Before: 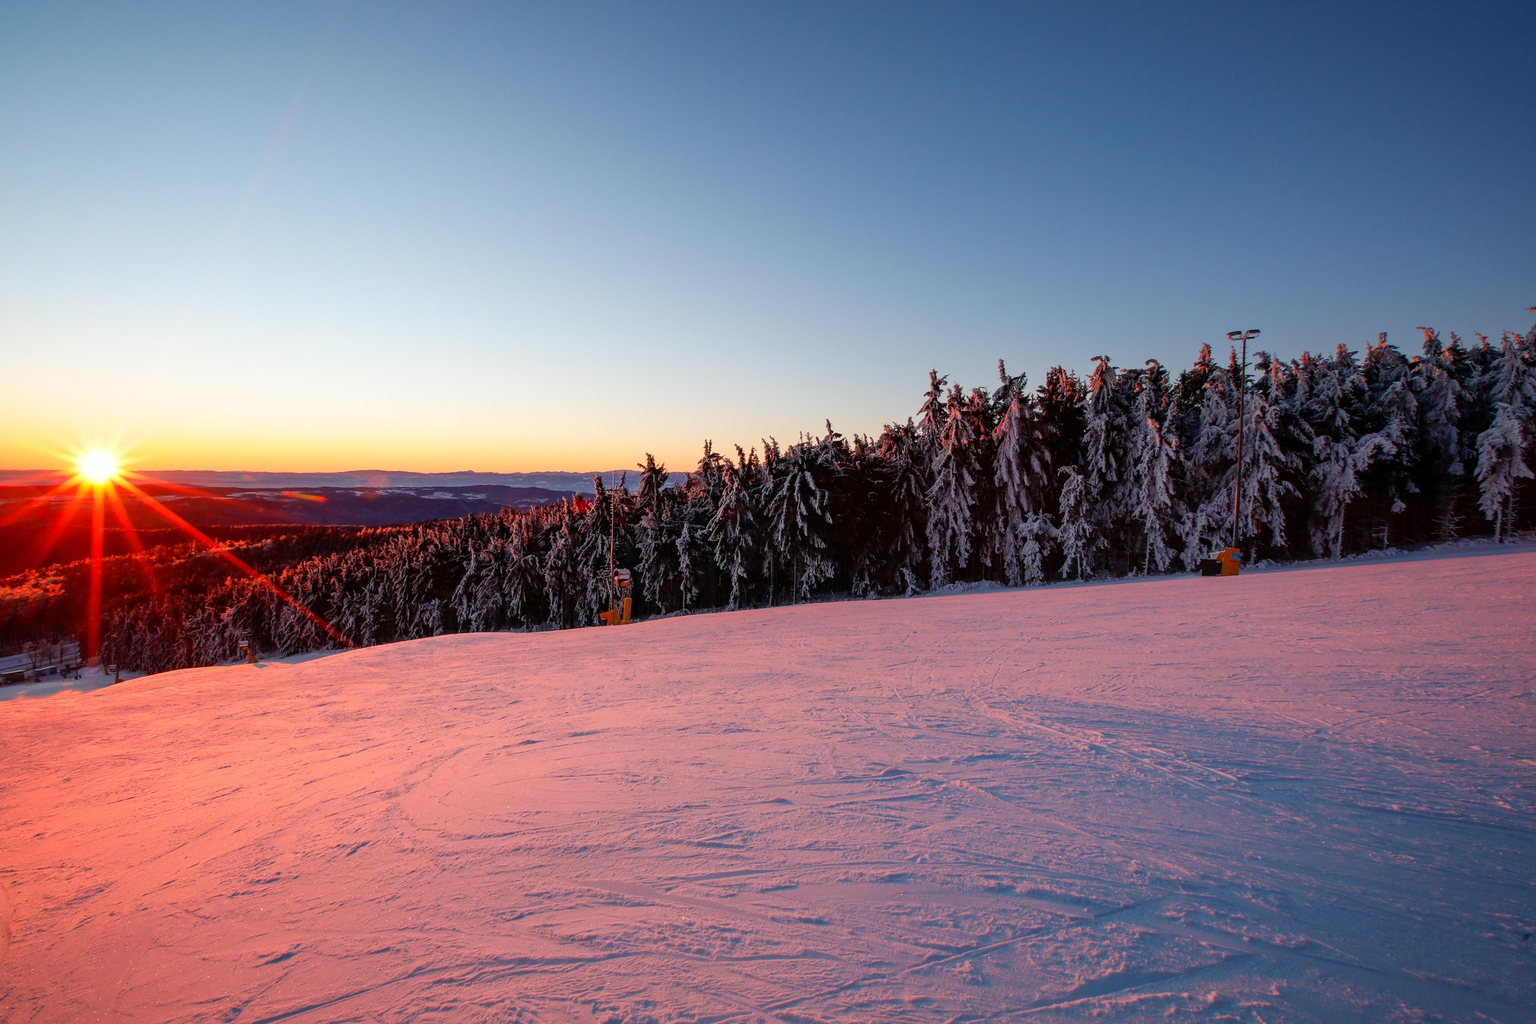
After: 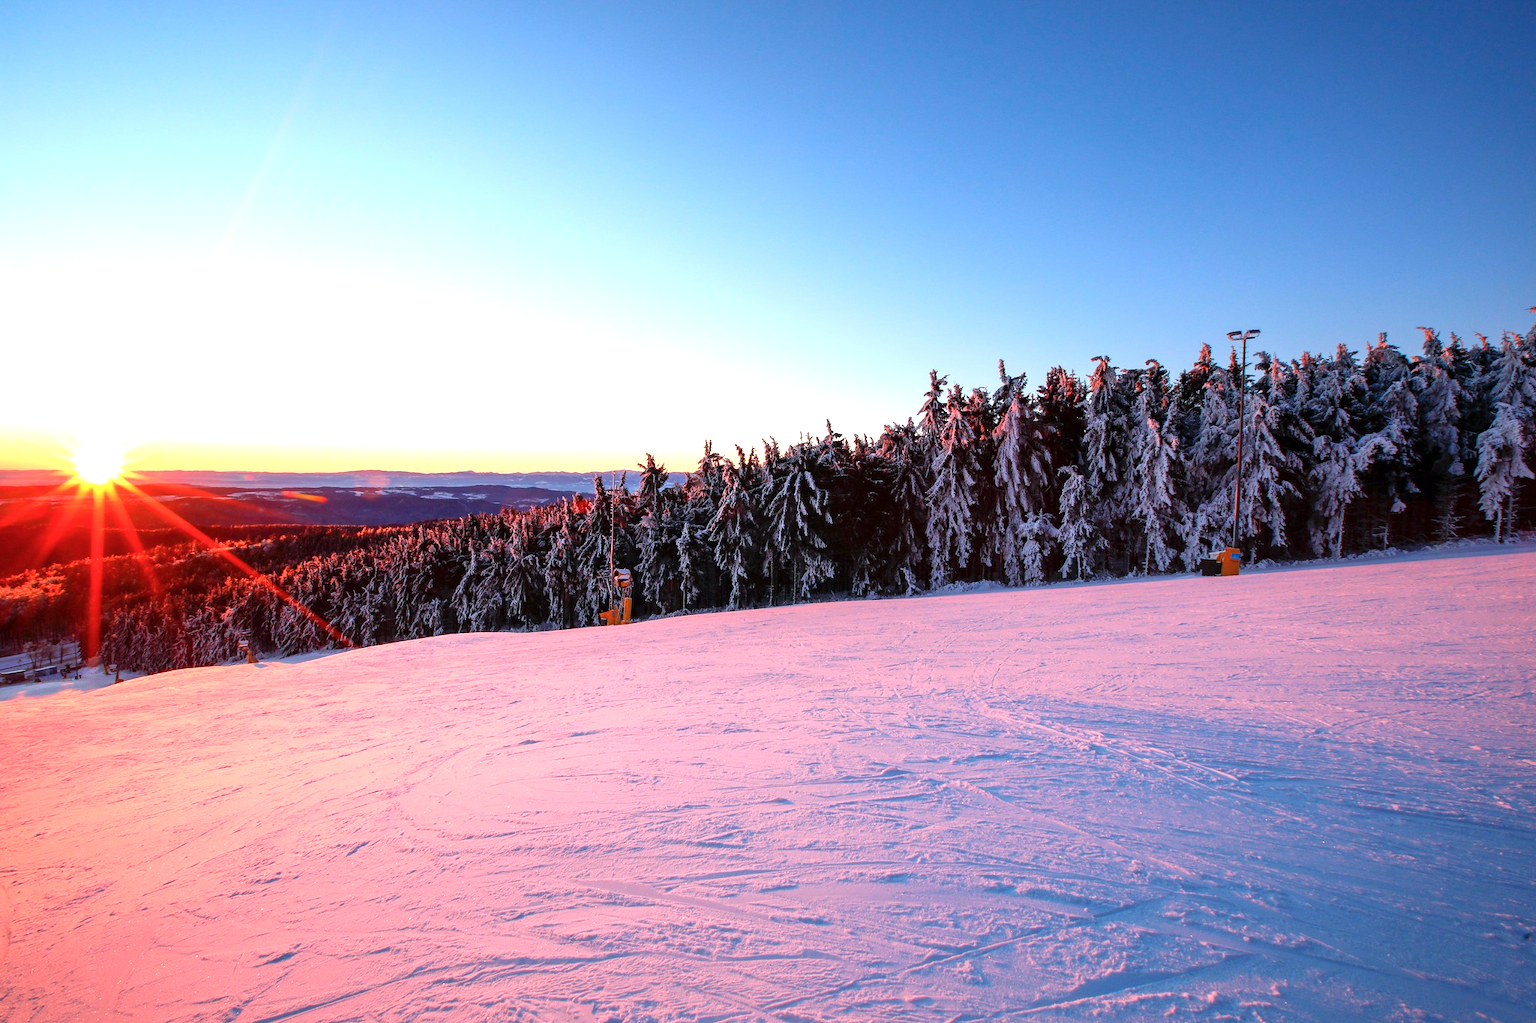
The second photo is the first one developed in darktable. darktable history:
color calibration: x 0.37, y 0.382, temperature 4313.32 K
exposure: exposure 0.95 EV, compensate highlight preservation false
